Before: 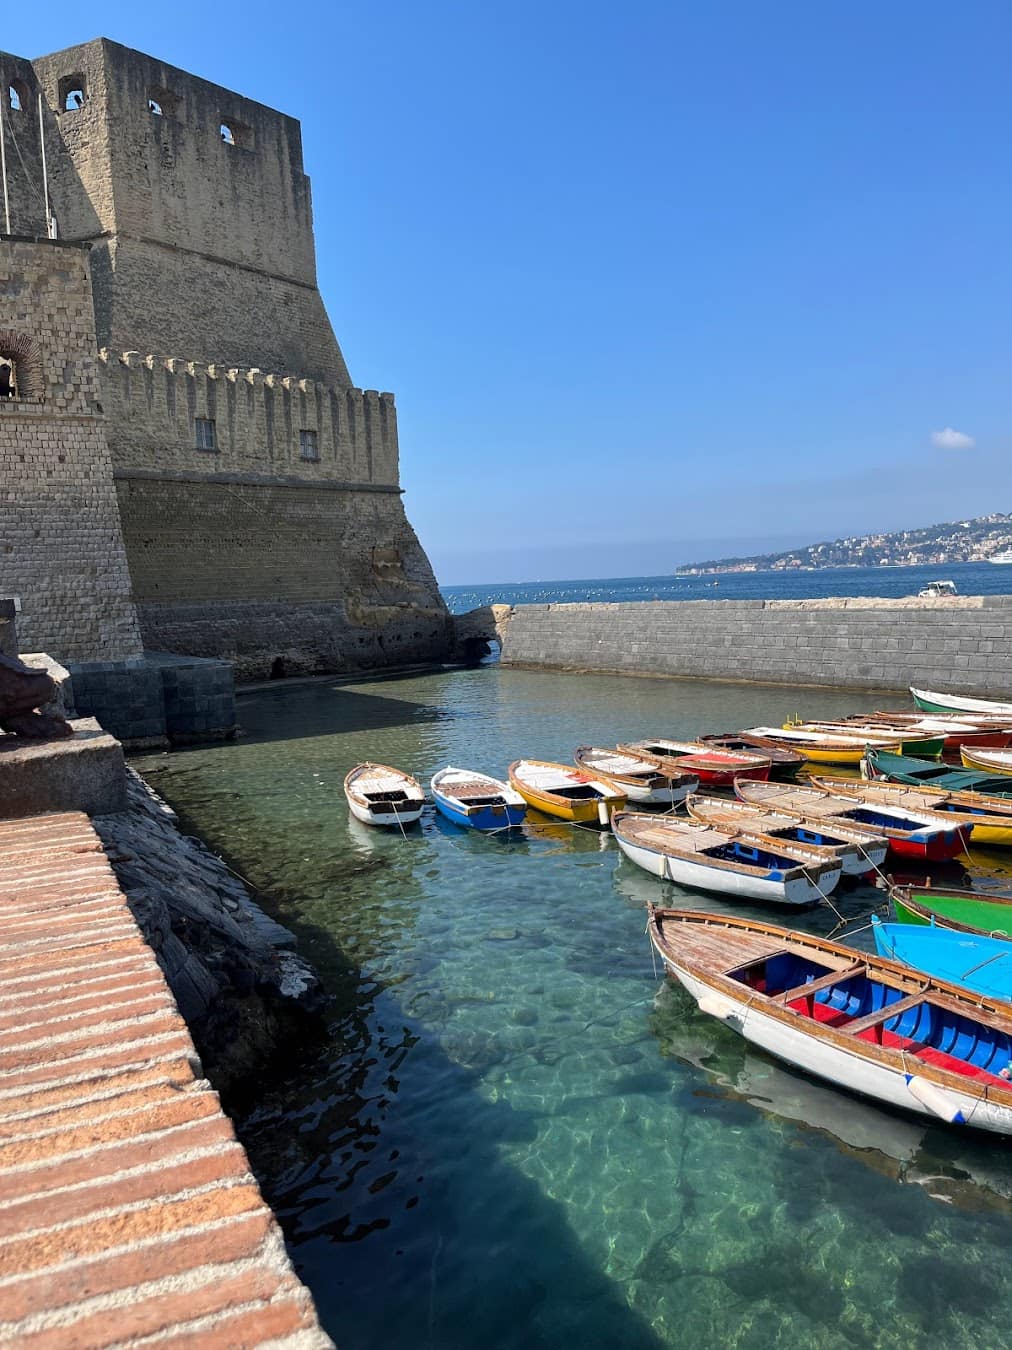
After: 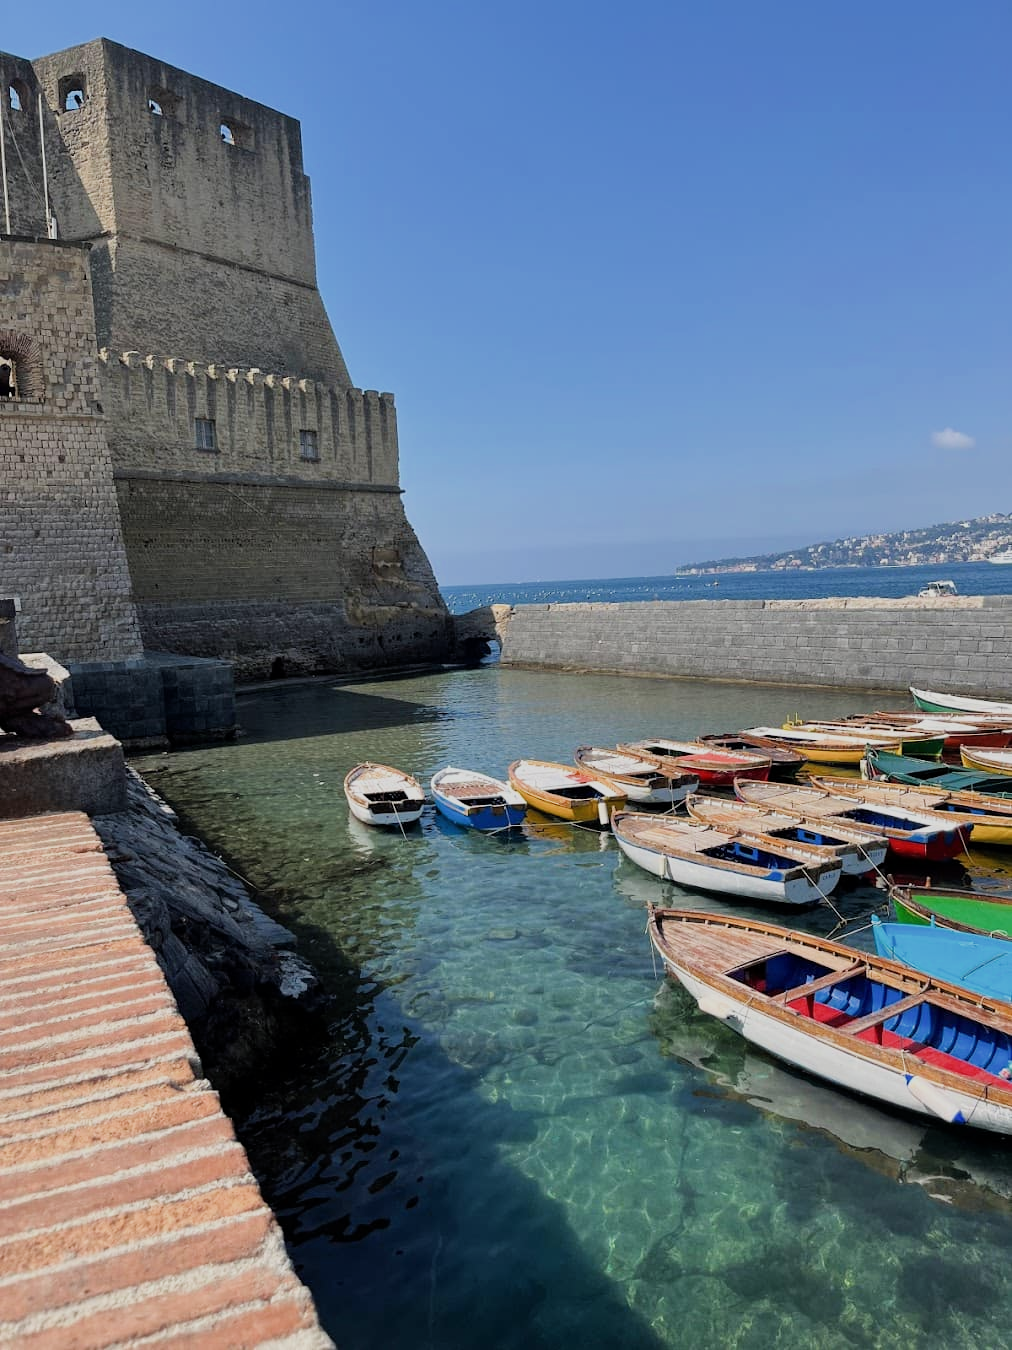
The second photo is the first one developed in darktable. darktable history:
filmic rgb: black relative exposure -16 EV, white relative exposure 4.97 EV, threshold 5.99 EV, hardness 6.22, add noise in highlights 0.001, color science v3 (2019), use custom middle-gray values true, contrast in highlights soft, enable highlight reconstruction true
